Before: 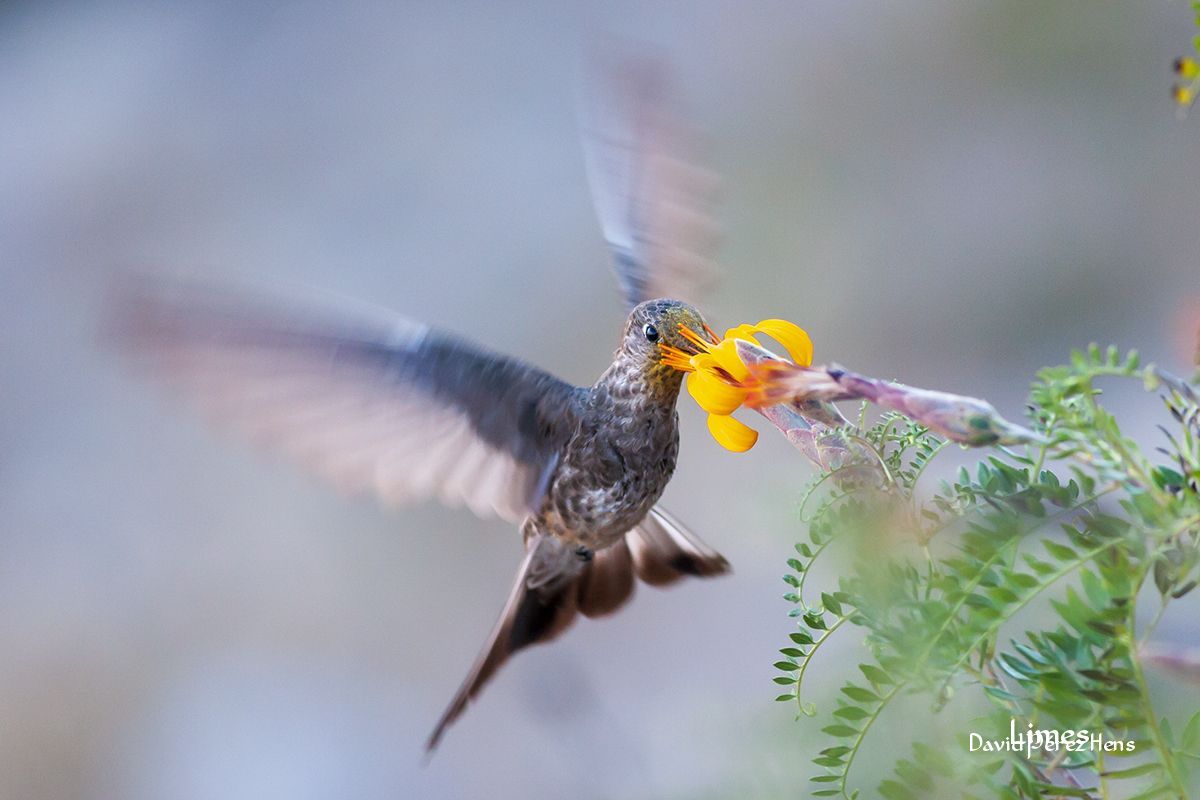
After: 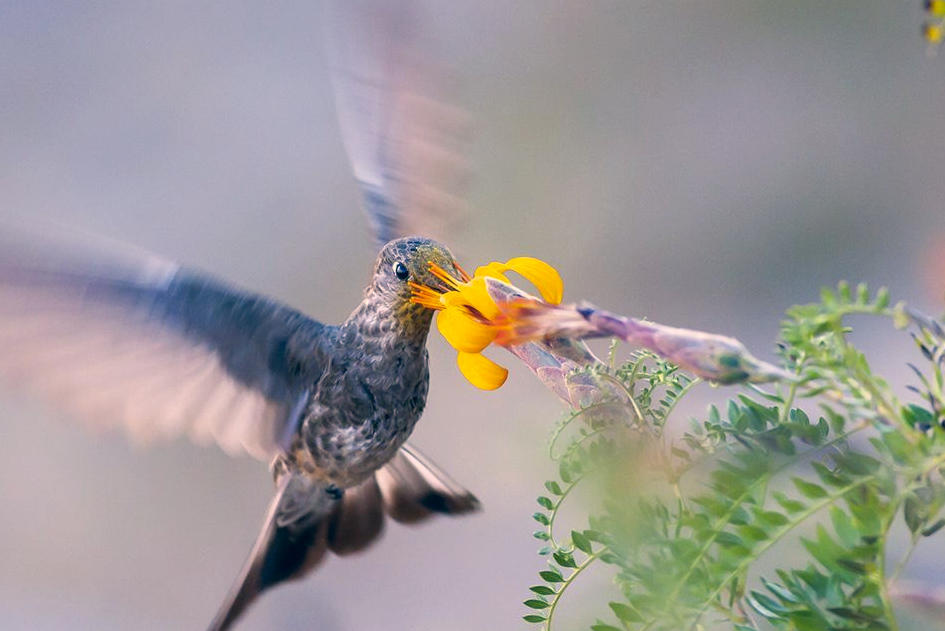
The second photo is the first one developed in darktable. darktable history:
crop and rotate: left 20.85%, top 7.777%, right 0.392%, bottom 13.31%
color correction: highlights a* 10.36, highlights b* 13.97, shadows a* -10.28, shadows b* -14.95
